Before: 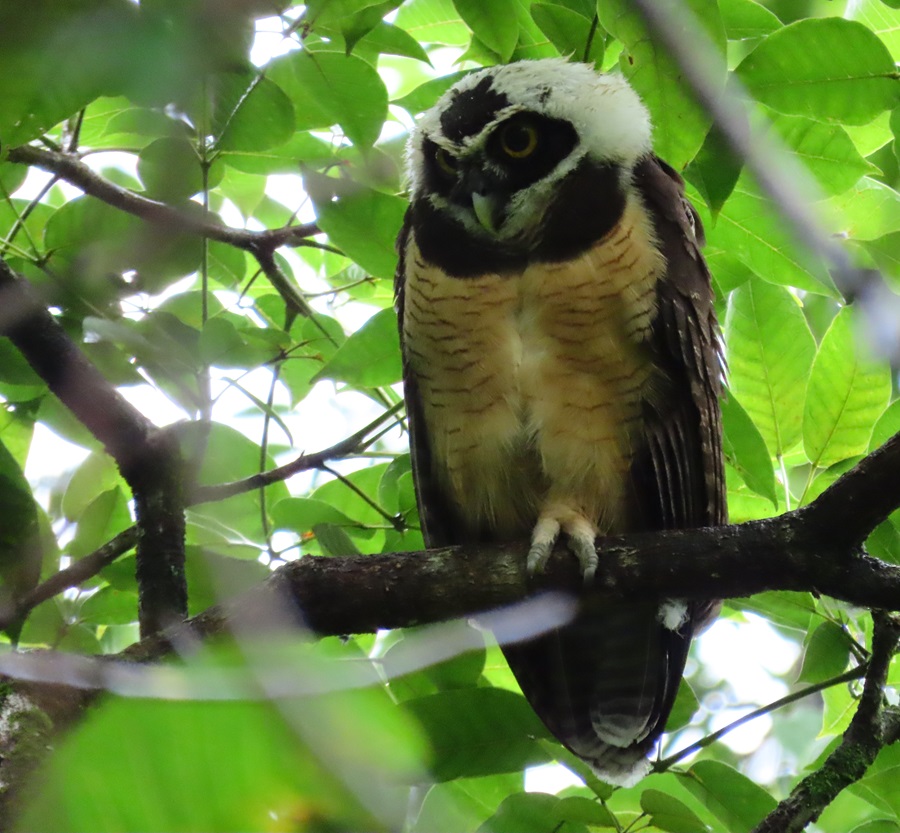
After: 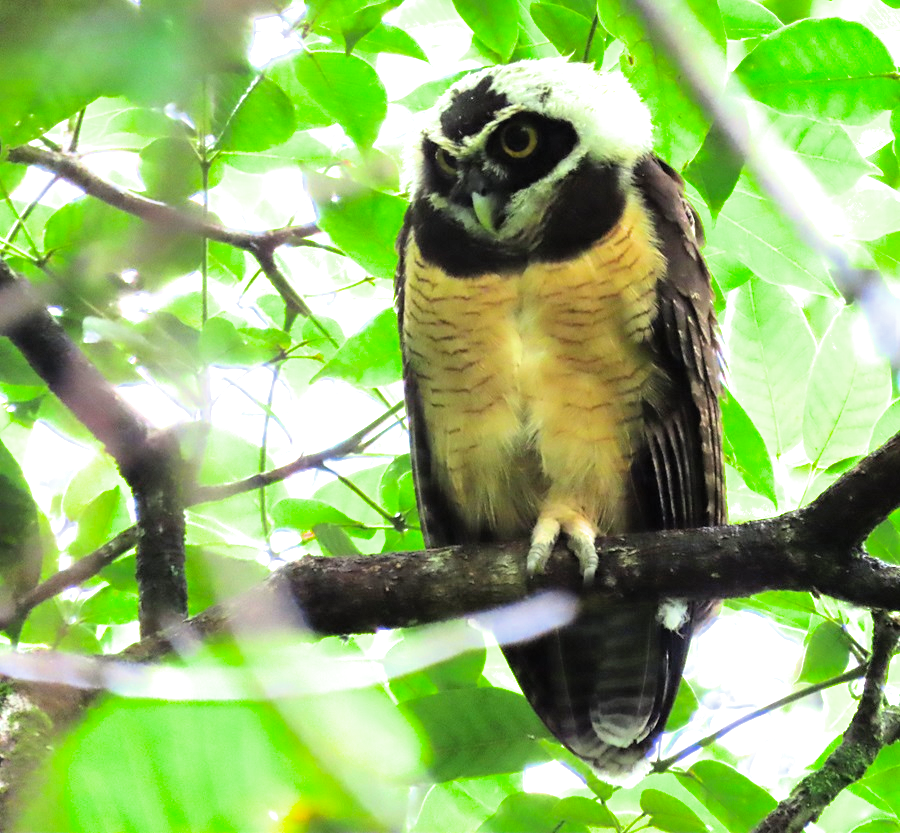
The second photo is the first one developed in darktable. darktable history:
shadows and highlights: on, module defaults
exposure: black level correction 0, exposure 1.975 EV, compensate exposure bias true, compensate highlight preservation false
filmic rgb: hardness 4.17, contrast 1.364, color science v6 (2022)
